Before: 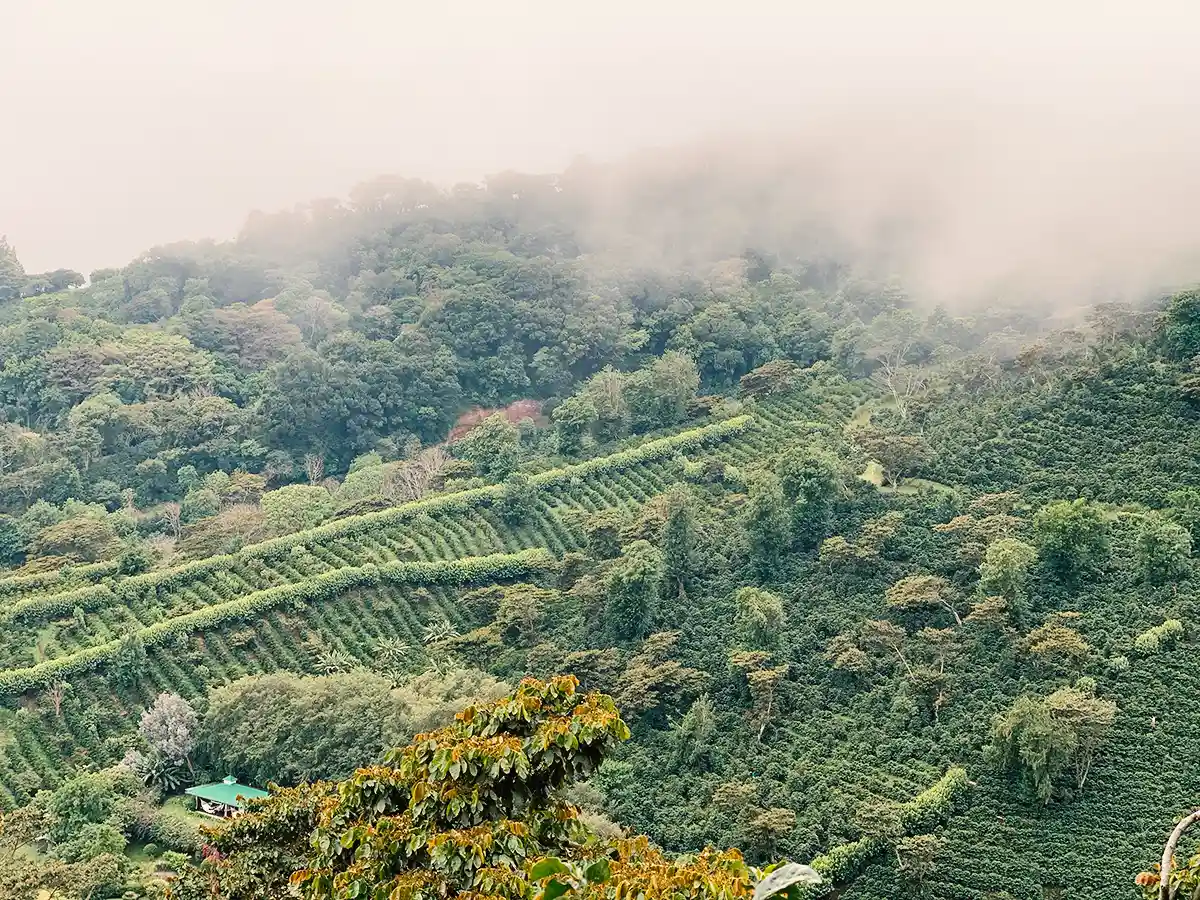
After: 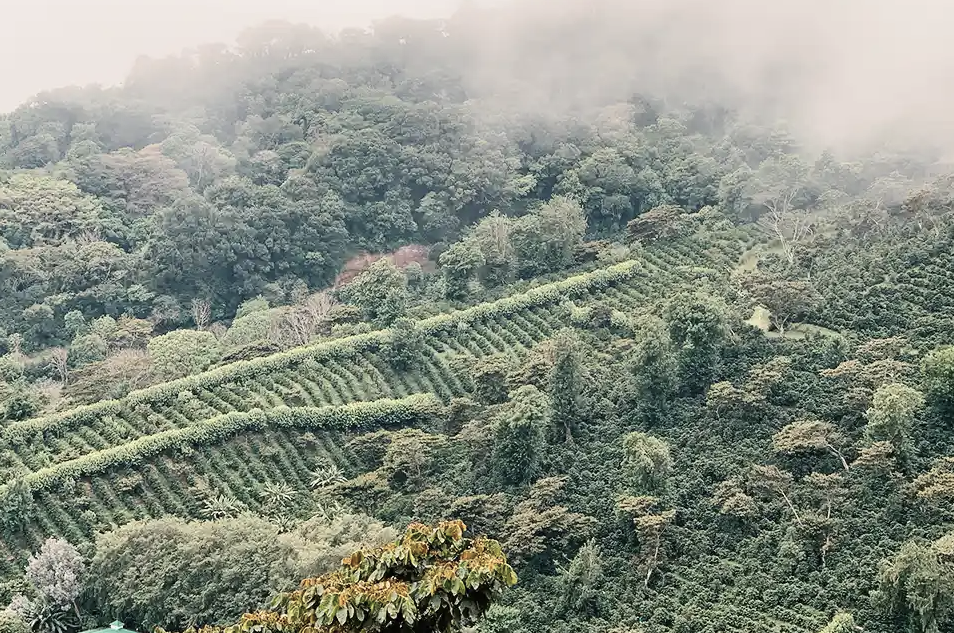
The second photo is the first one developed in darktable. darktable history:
contrast brightness saturation: contrast 0.102, saturation -0.357
crop: left 9.475%, top 17.229%, right 10.99%, bottom 12.408%
